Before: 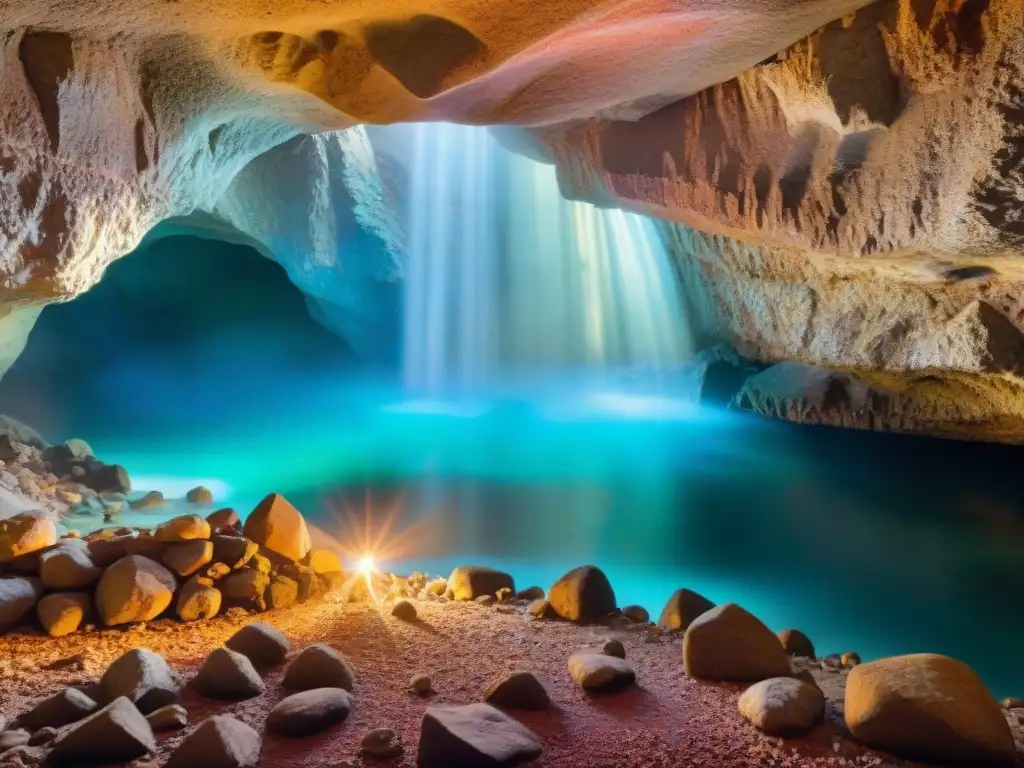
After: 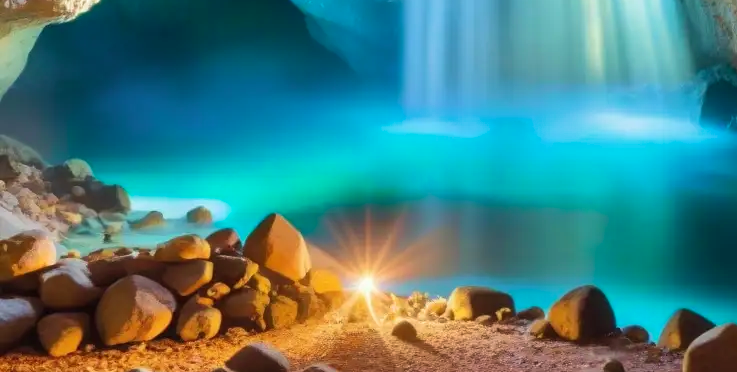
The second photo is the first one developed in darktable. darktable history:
velvia: on, module defaults
crop: top 36.498%, right 27.964%, bottom 14.995%
